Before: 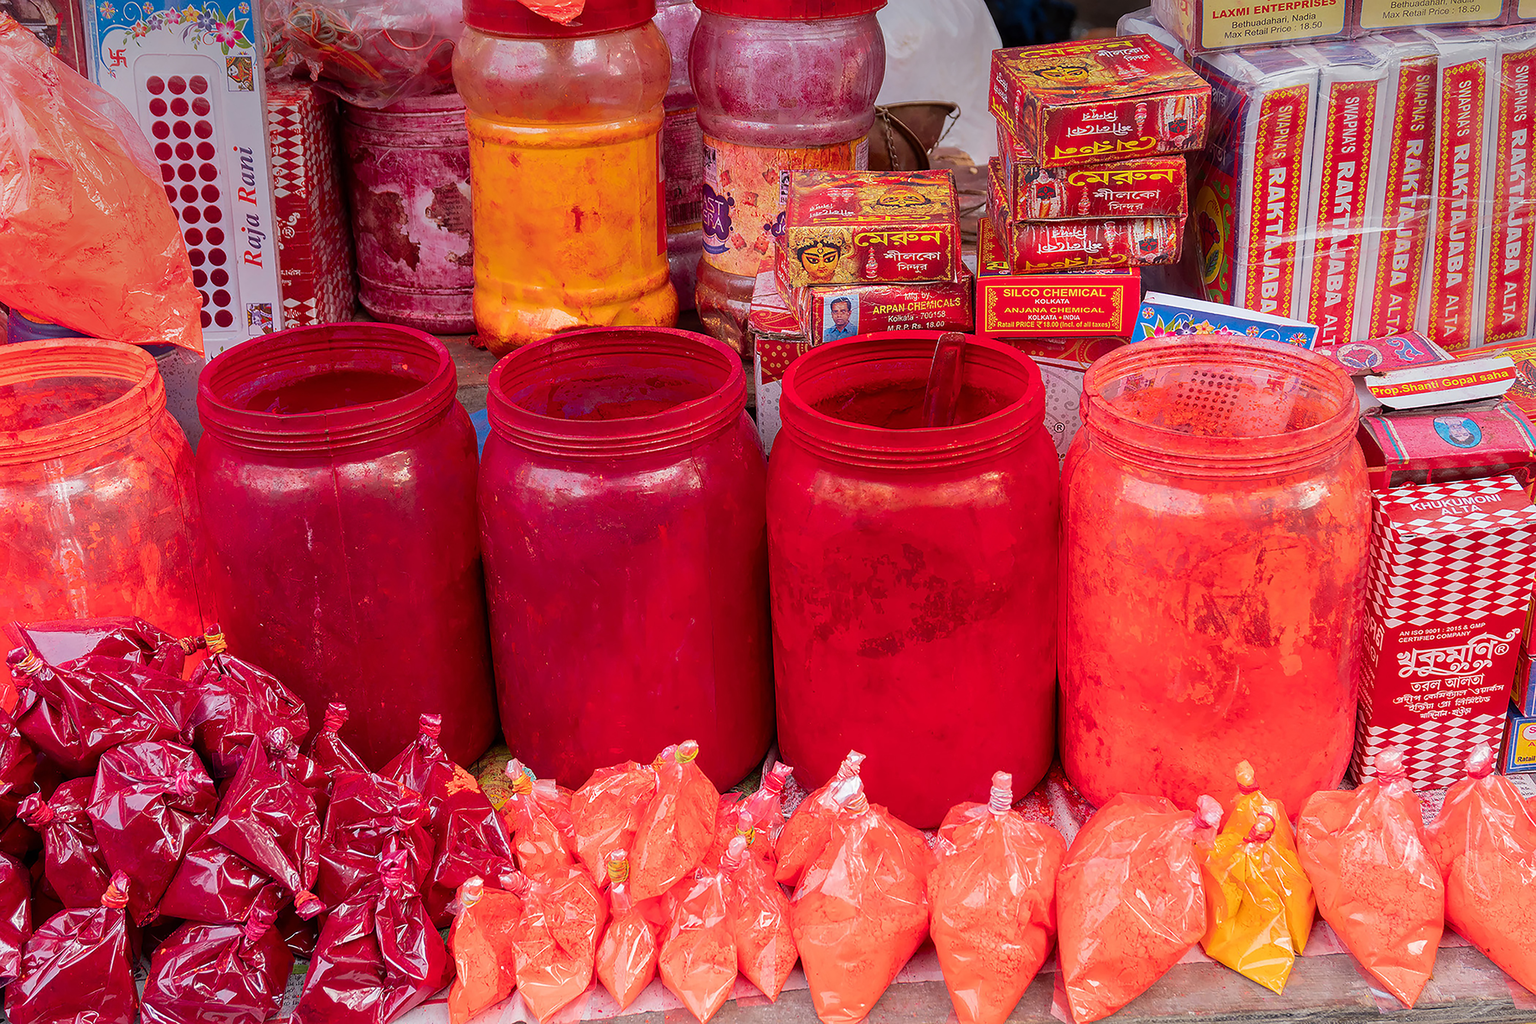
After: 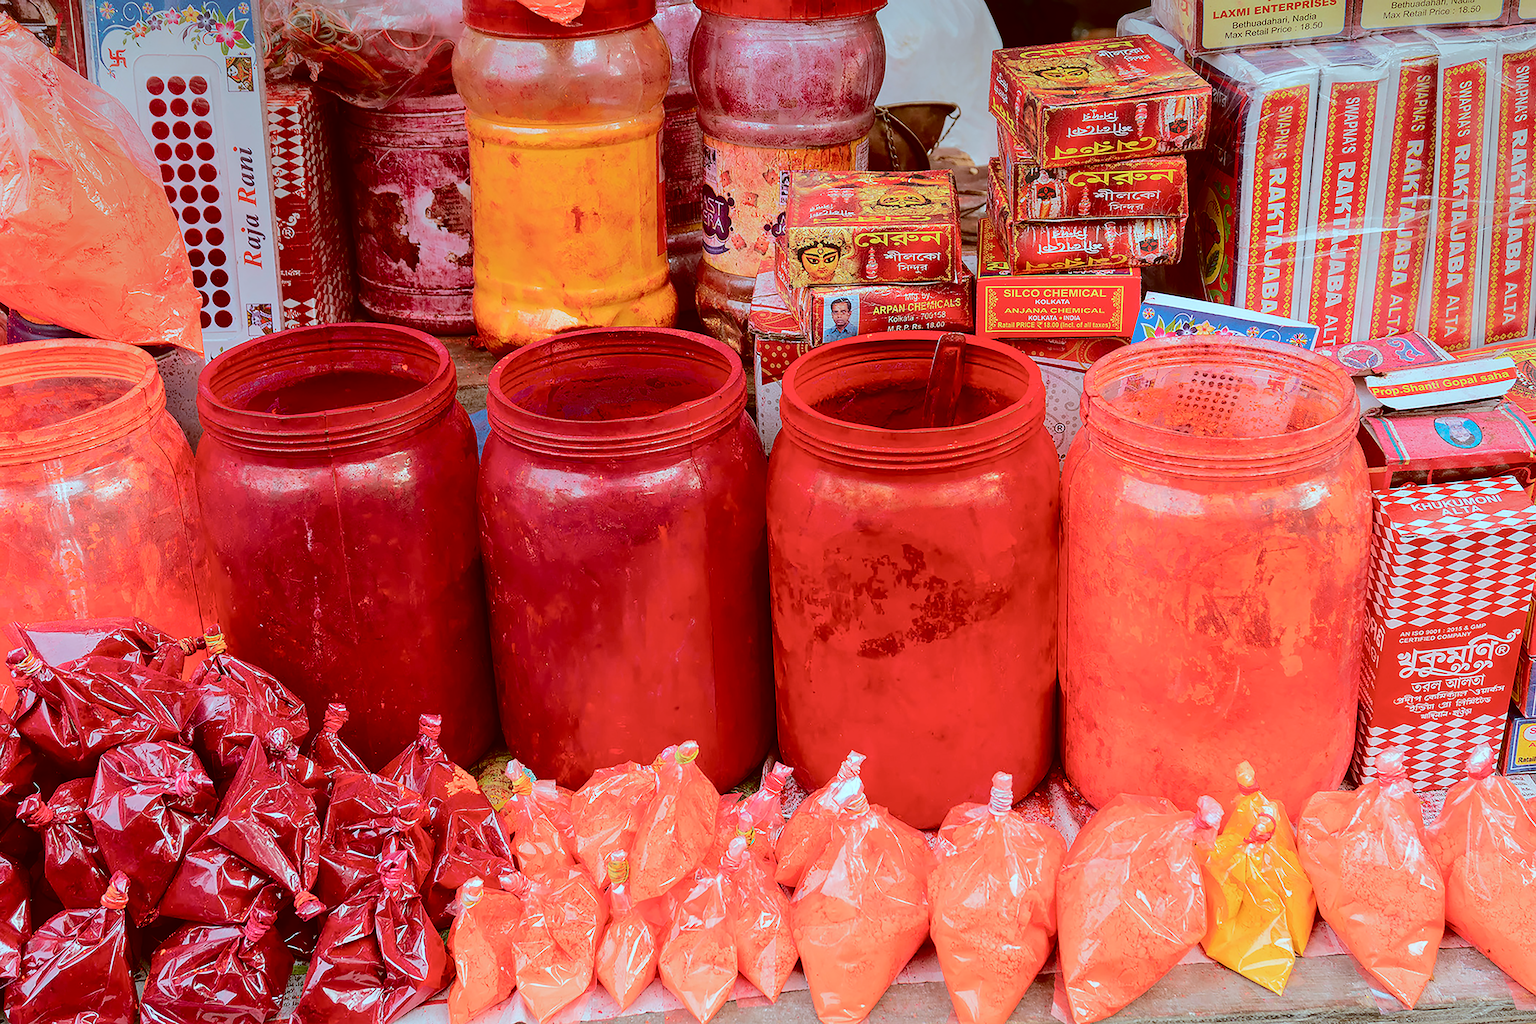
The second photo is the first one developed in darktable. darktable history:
crop and rotate: left 0.066%, bottom 0.006%
color correction: highlights a* -14.3, highlights b* -16.17, shadows a* 10.01, shadows b* 29.95
tone curve: curves: ch0 [(0, 0) (0.003, 0.026) (0.011, 0.025) (0.025, 0.022) (0.044, 0.022) (0.069, 0.028) (0.1, 0.041) (0.136, 0.062) (0.177, 0.103) (0.224, 0.167) (0.277, 0.242) (0.335, 0.343) (0.399, 0.452) (0.468, 0.539) (0.543, 0.614) (0.623, 0.683) (0.709, 0.749) (0.801, 0.827) (0.898, 0.918) (1, 1)], color space Lab, independent channels, preserve colors none
